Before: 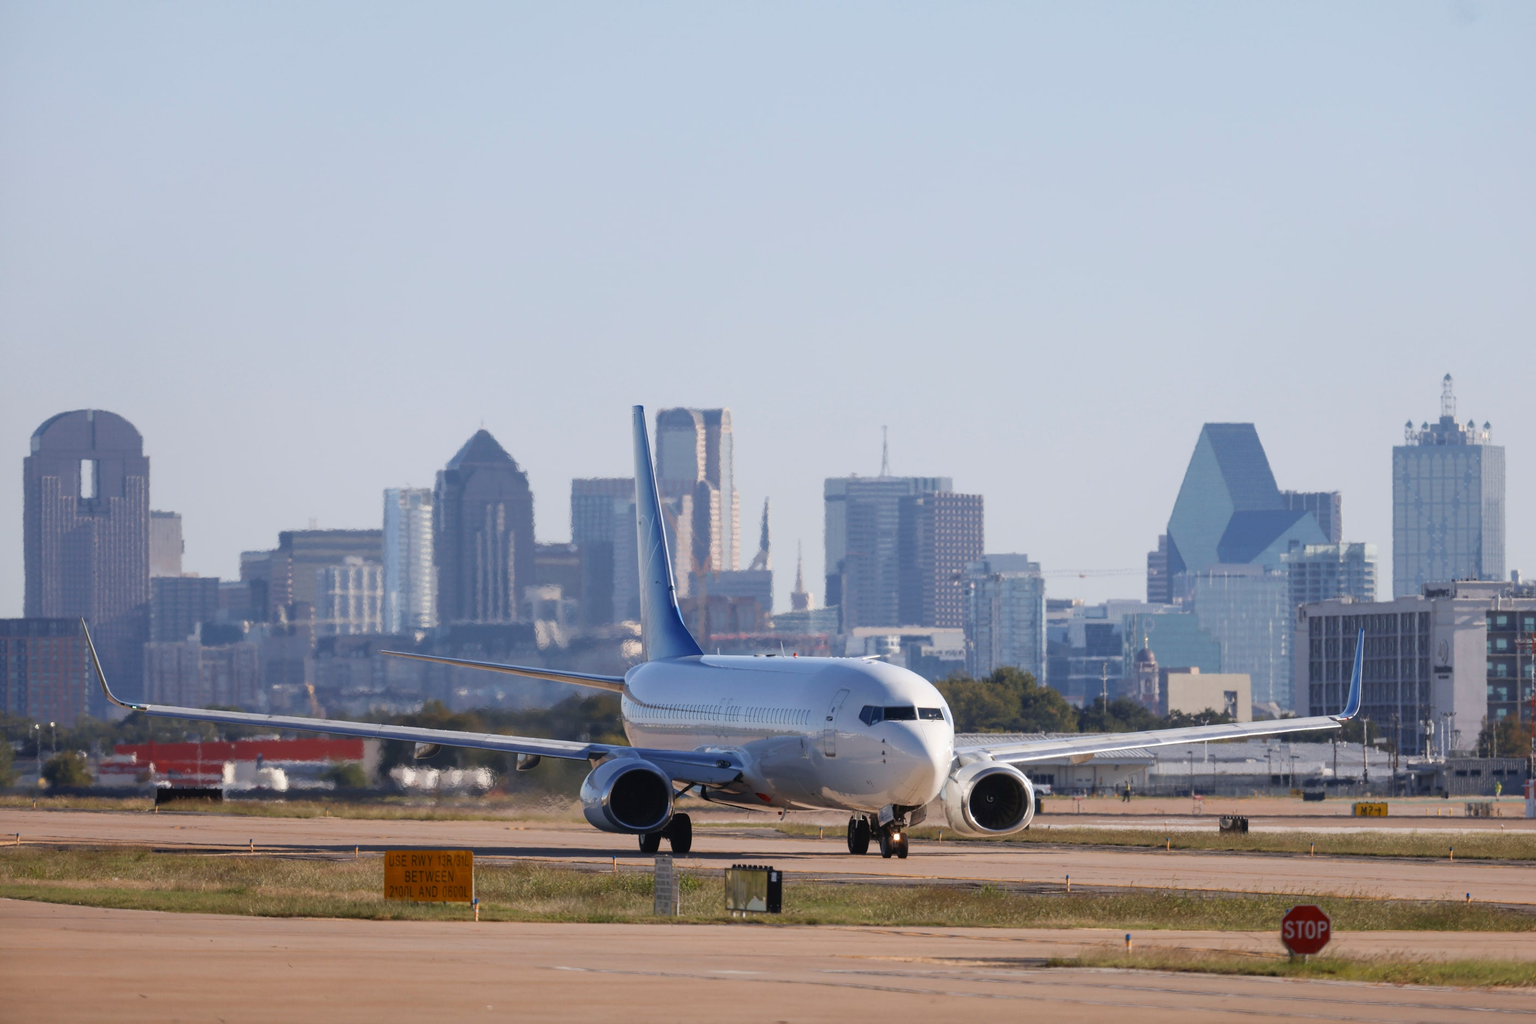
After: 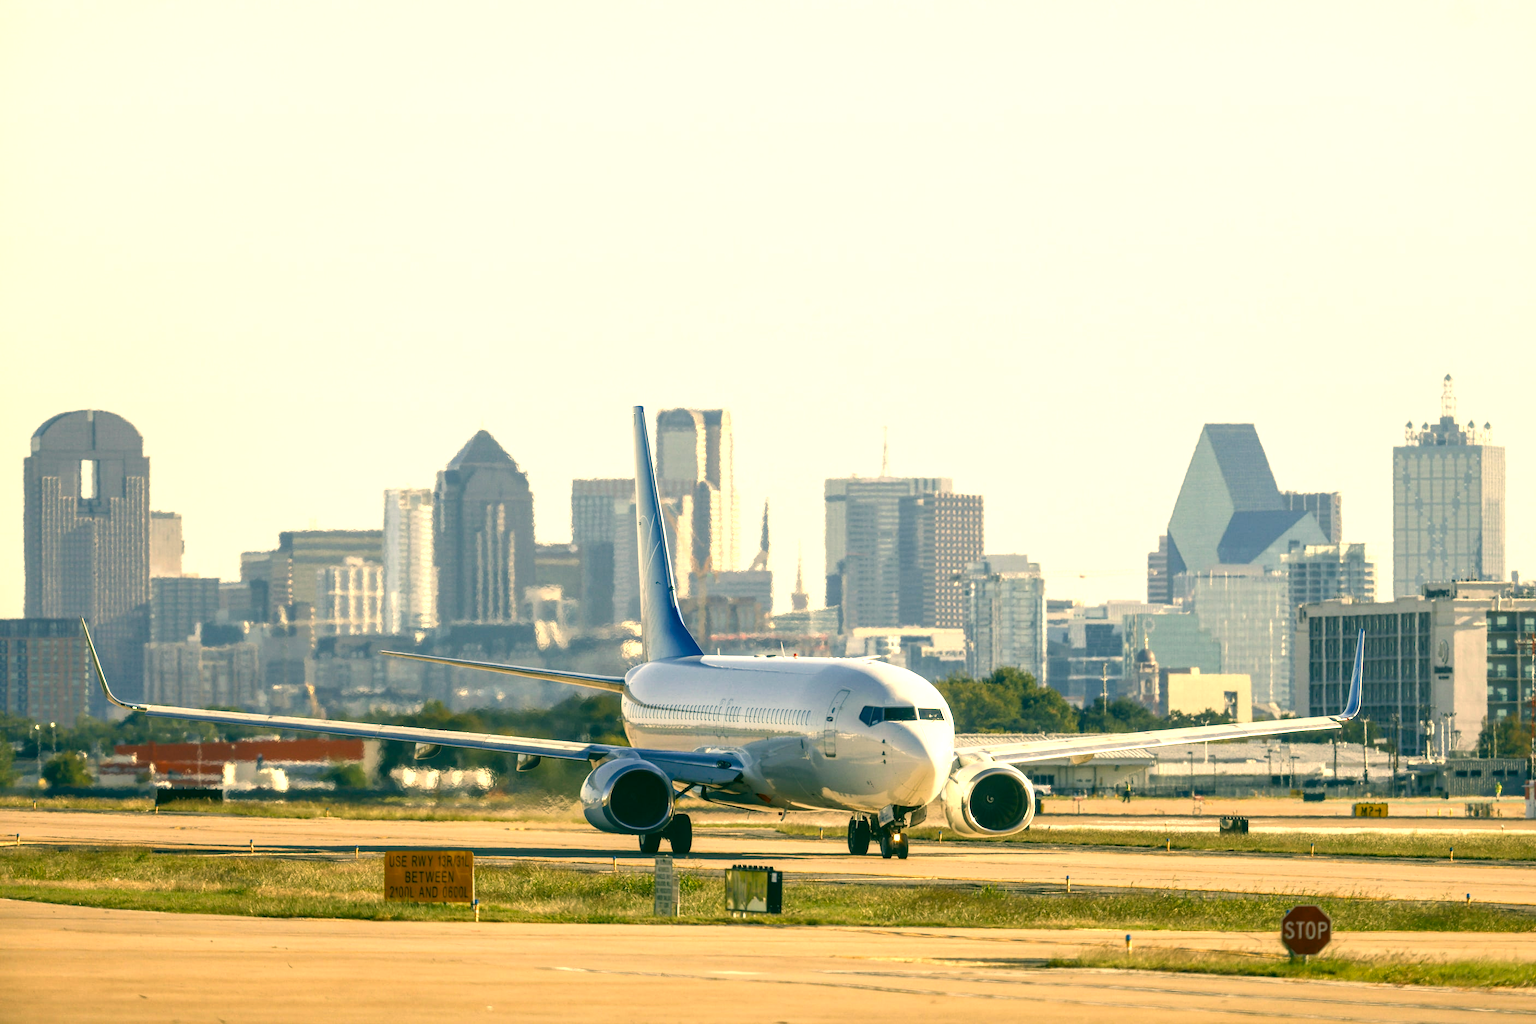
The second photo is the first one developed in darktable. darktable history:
exposure: black level correction 0, exposure 0.7 EV, compensate exposure bias true, compensate highlight preservation false
color balance rgb: shadows lift › chroma 1%, shadows lift › hue 28.8°, power › hue 60°, highlights gain › chroma 1%, highlights gain › hue 60°, global offset › luminance 0.25%, perceptual saturation grading › highlights -20%, perceptual saturation grading › shadows 20%, perceptual brilliance grading › highlights 10%, perceptual brilliance grading › shadows -5%, global vibrance 19.67%
color correction: highlights a* 5.62, highlights b* 33.57, shadows a* -25.86, shadows b* 4.02
local contrast: detail 130%
